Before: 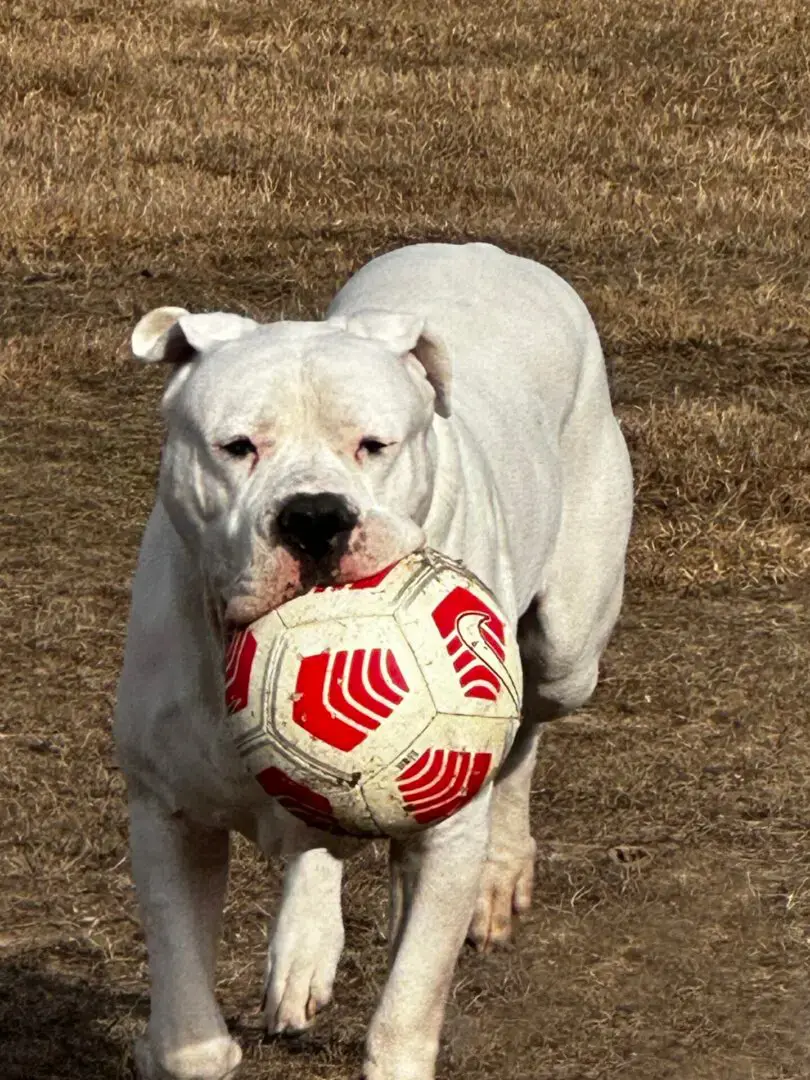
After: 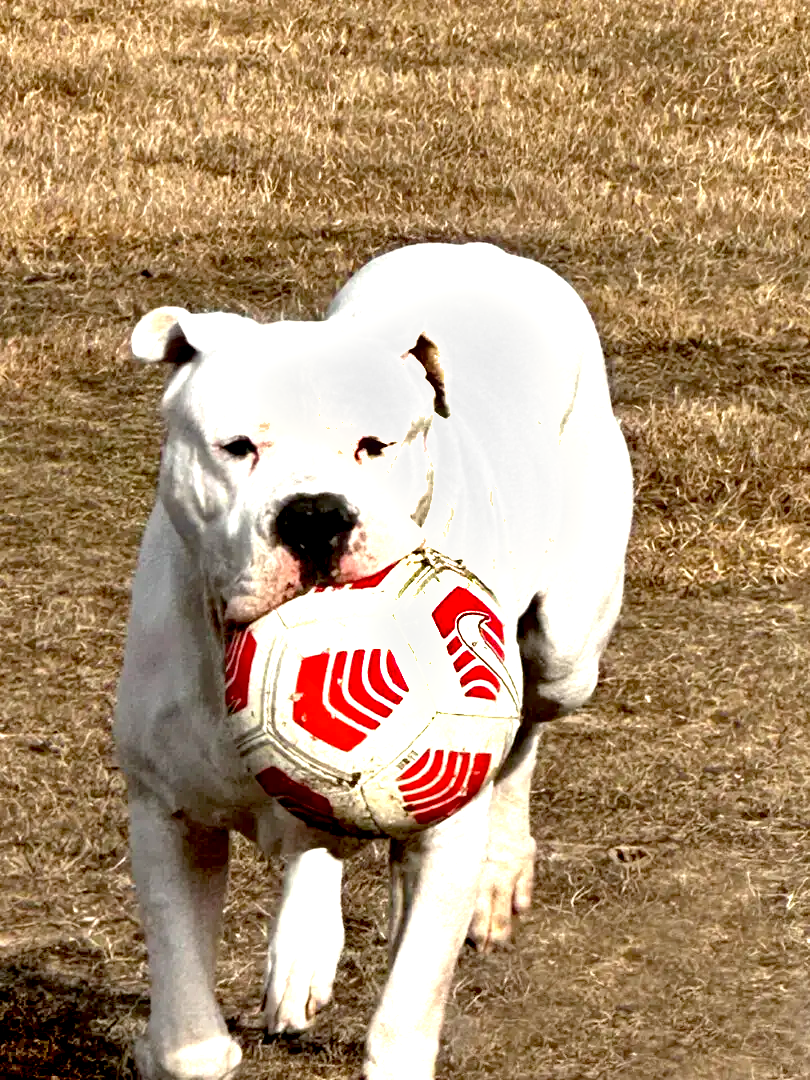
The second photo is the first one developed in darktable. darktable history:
shadows and highlights: radius 44.78, white point adjustment 6.64, compress 79.65%, highlights color adjustment 78.42%, soften with gaussian
exposure: black level correction 0.01, exposure 1 EV, compensate highlight preservation false
